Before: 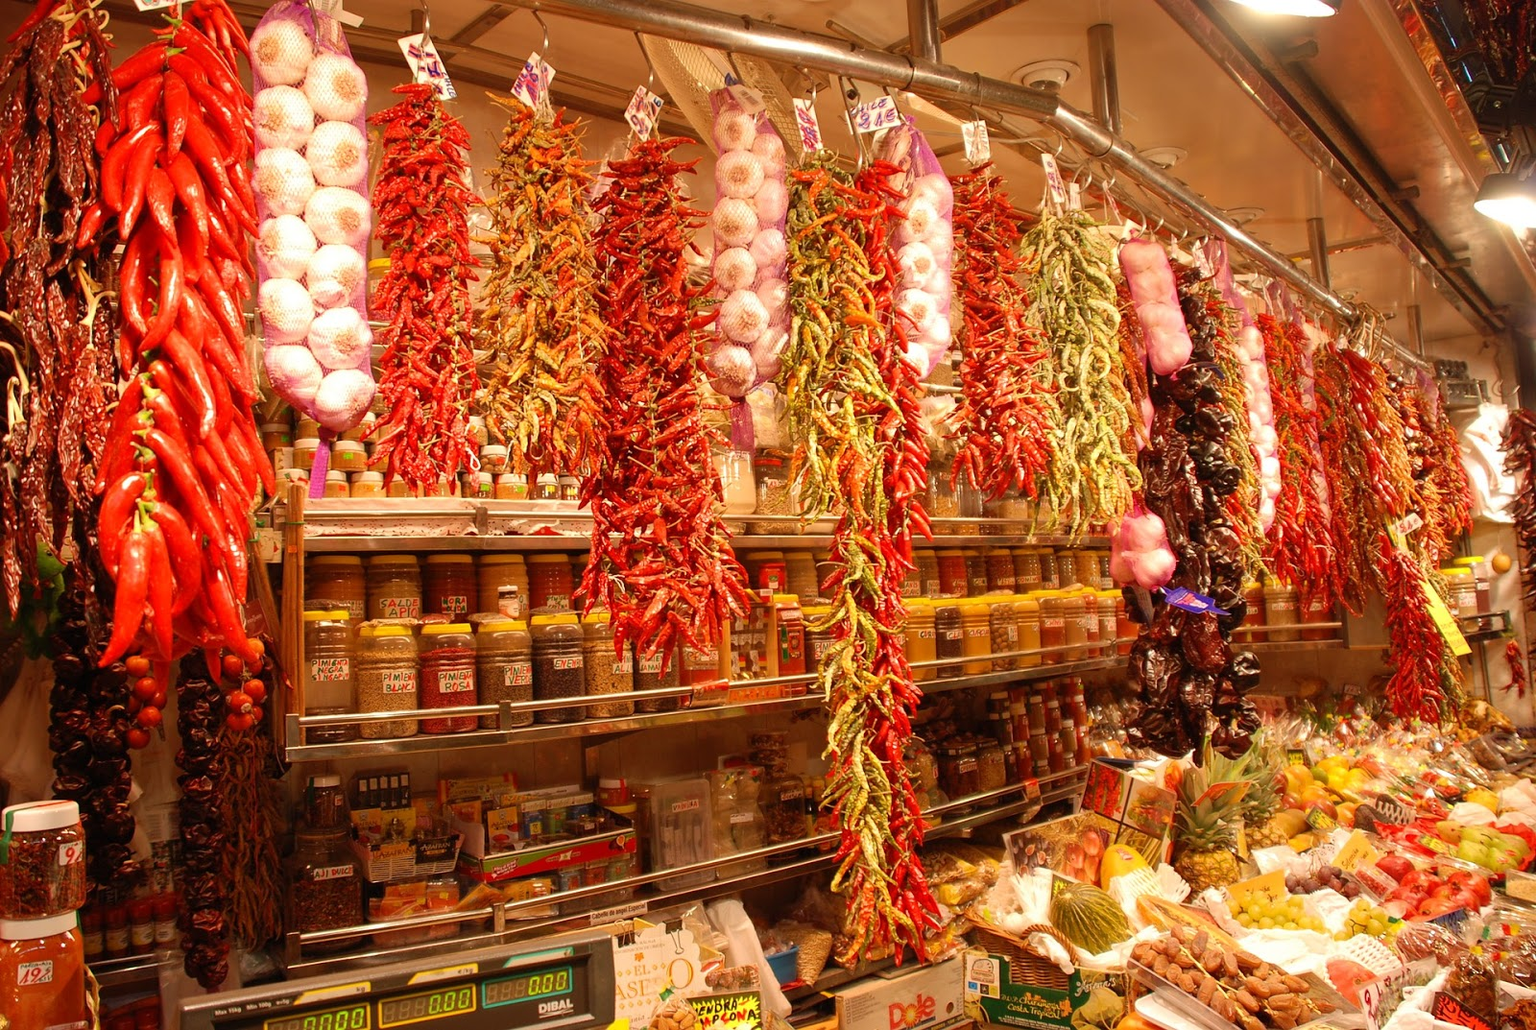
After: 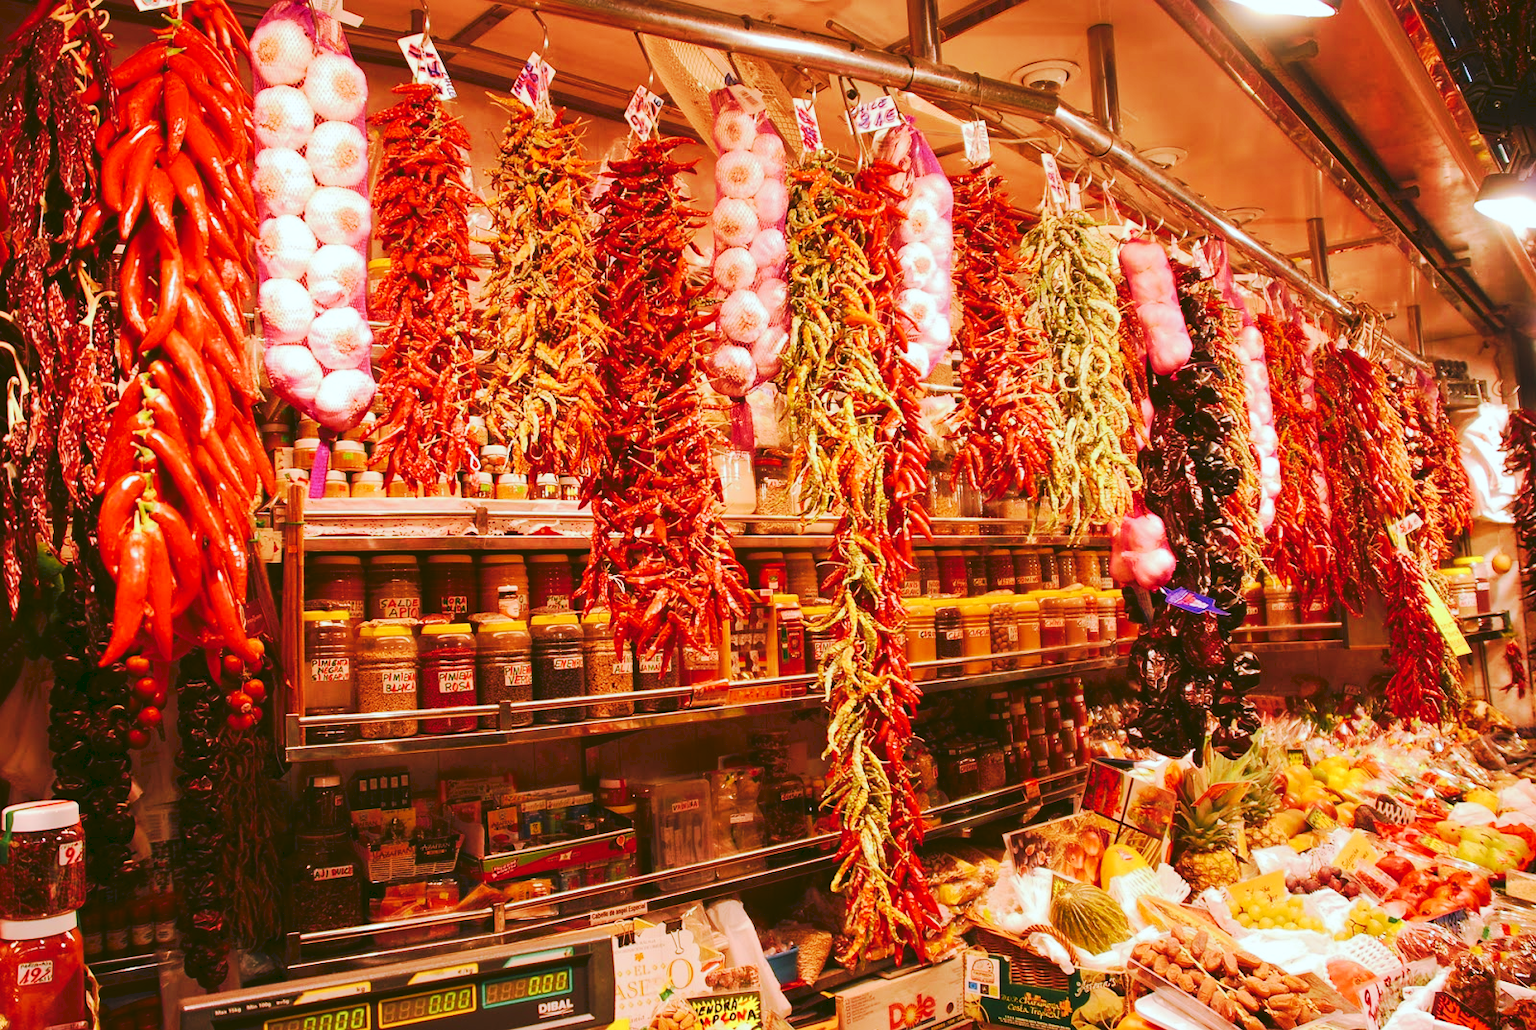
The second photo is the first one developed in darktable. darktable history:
tone curve: curves: ch0 [(0, 0) (0.003, 0.062) (0.011, 0.07) (0.025, 0.083) (0.044, 0.094) (0.069, 0.105) (0.1, 0.117) (0.136, 0.136) (0.177, 0.164) (0.224, 0.201) (0.277, 0.256) (0.335, 0.335) (0.399, 0.424) (0.468, 0.529) (0.543, 0.641) (0.623, 0.725) (0.709, 0.787) (0.801, 0.849) (0.898, 0.917) (1, 1)], preserve colors none
color look up table: target L [91.26, 92.22, 86.76, 83.76, 84.01, 72.63, 62.45, 62.84, 51.55, 53.57, 45.81, 33.4, 15.84, 200.43, 89.46, 76.17, 75.2, 55.7, 58.67, 62.24, 55.54, 48.85, 30.57, 31.72, 29.94, 25.39, 22.91, 6.591, 82.42, 84.3, 70.67, 68.17, 68.04, 60.71, 68.11, 57.44, 53.6, 46.26, 38.33, 35.61, 36.38, 35.21, 11.38, 2.757, 86.61, 57.66, 56.44, 37.69, 4.498], target a [-31.51, -12.47, -13.81, -56.26, -27.48, -23.98, -45.56, -35.33, -14.91, -2.971, -13.35, -27.7, -23.13, 0, 2.741, 32.63, 7.742, 57.6, 34.1, 34.29, 27.43, 66.01, 43.32, 11.43, 6.856, 34.37, 39.89, 18.12, 7.534, 25.28, 8.753, 33.37, 32.76, 62.81, 61.92, 80.16, 14.22, 7.881, 48.07, 46.93, 35.1, 52.01, 21.6, 0.294, -22.66, -19.92, 2.556, -8.204, -10.34], target b [80.6, 63.43, 8.134, 15.05, -12.27, 45.63, 52.28, 19.84, 42.53, 26.04, 0.461, 38.61, 26.37, 0, -8.428, -10.89, 71.34, 21.13, -1.99, 24.82, 50.26, 51.04, 36.49, 49.87, 14.66, 42.56, 12.15, 10.43, -24.7, -23.85, -13.2, -48.7, -35.58, -25.96, -50.03, -43.07, -22.73, -69.51, 3.59, -17.8, -88.9, -66.03, -42.43, -17.49, -18.66, -42.55, -44.09, -21.99, 6.815], num patches 49
